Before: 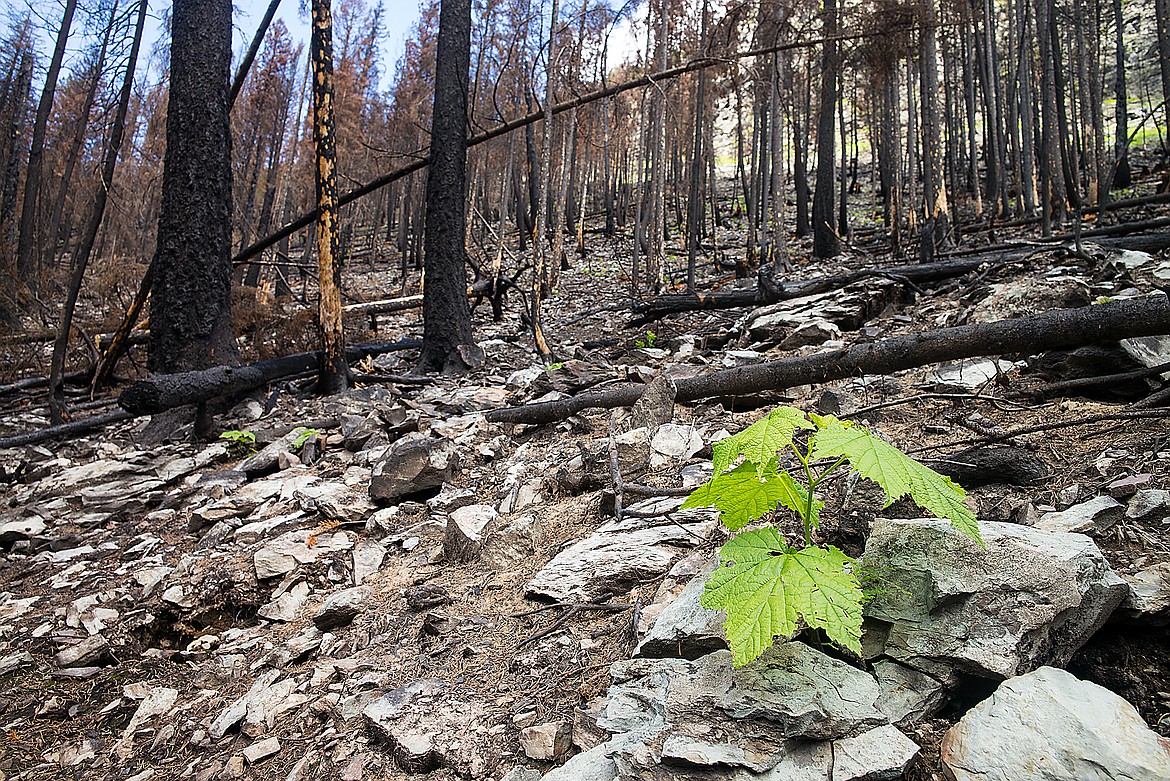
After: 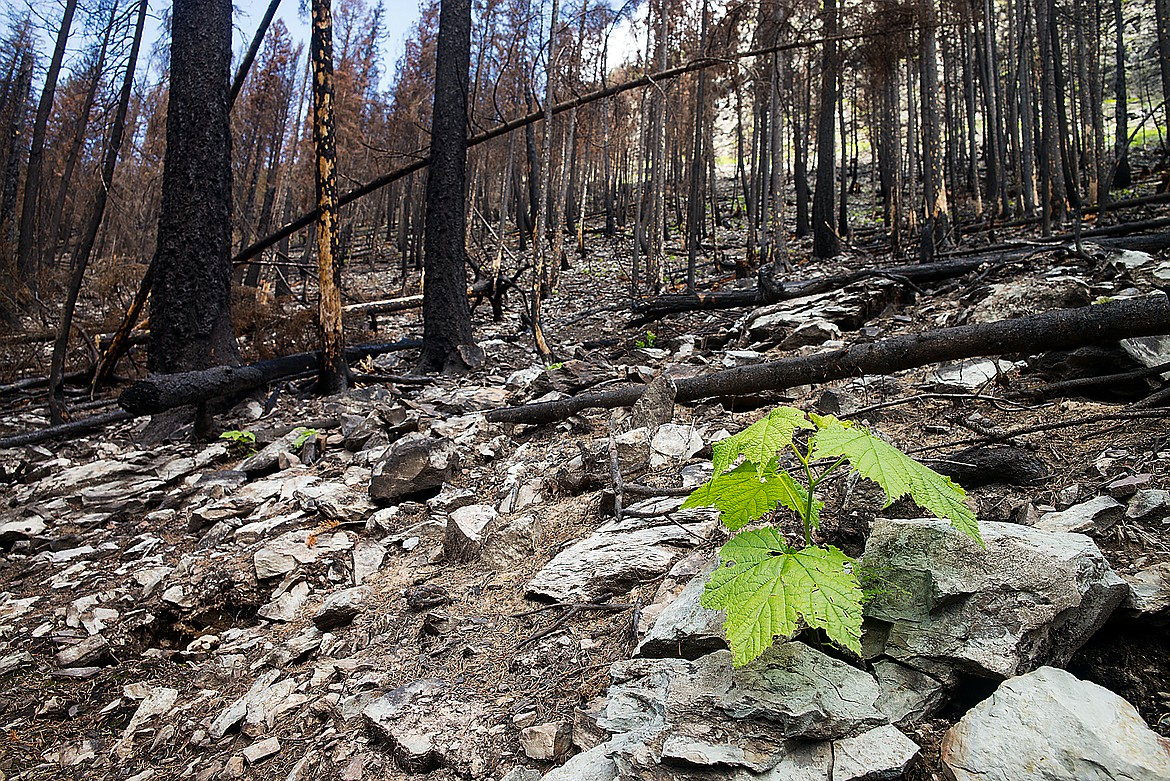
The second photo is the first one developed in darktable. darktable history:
contrast brightness saturation: brightness -0.093
